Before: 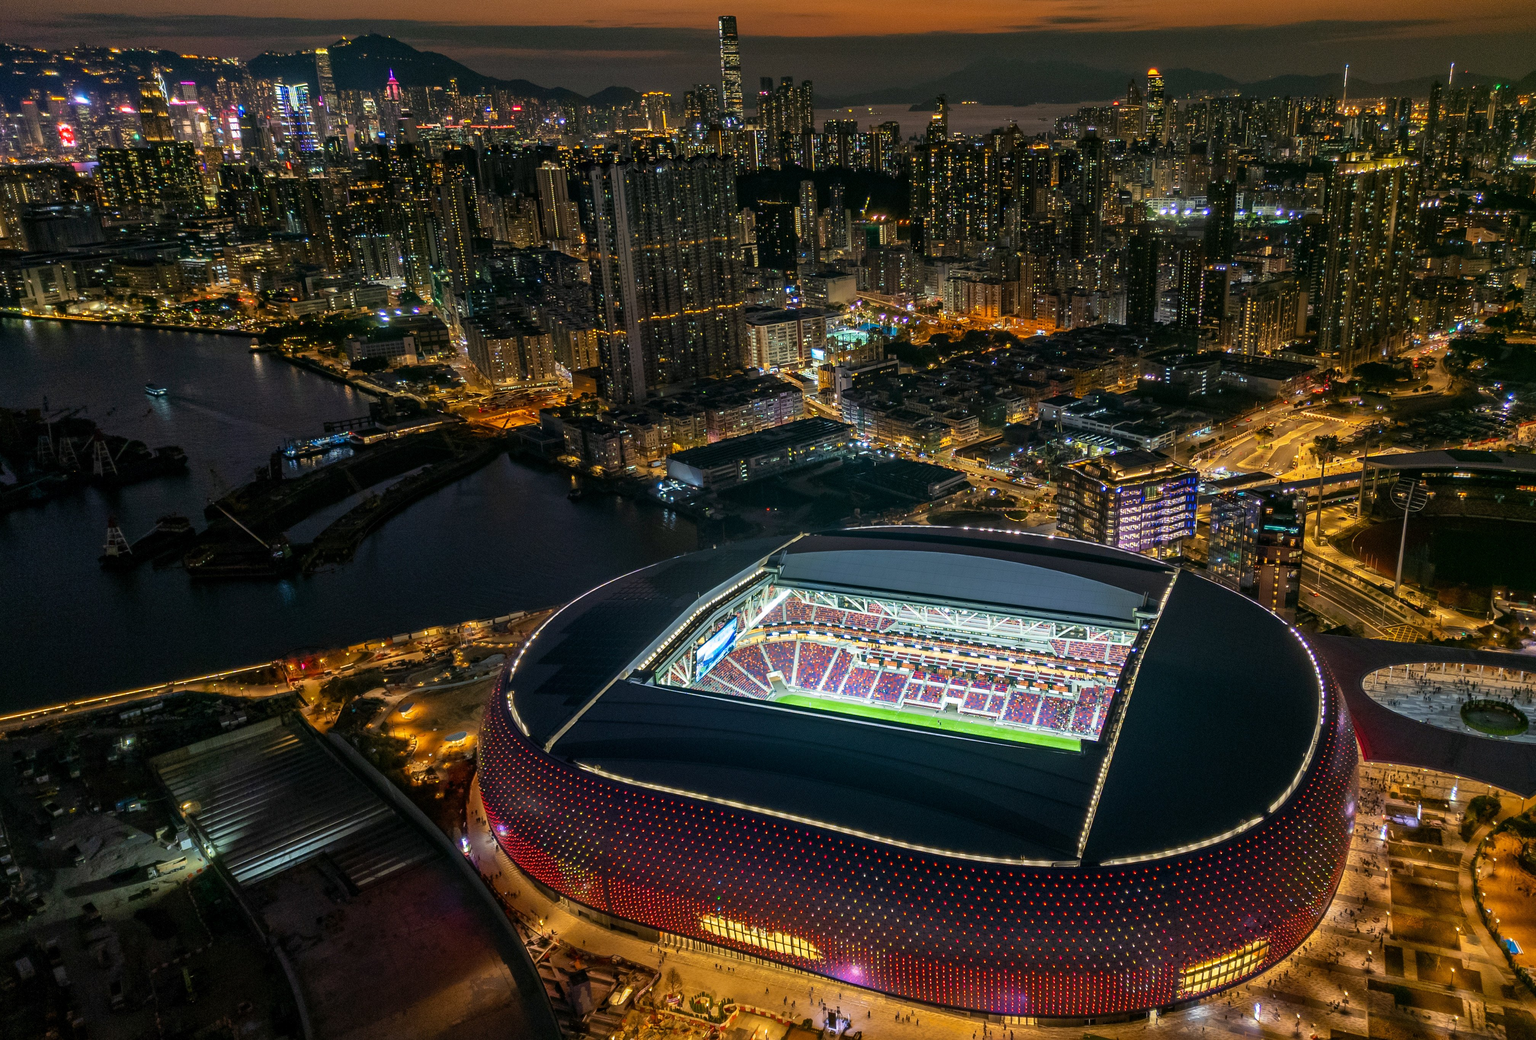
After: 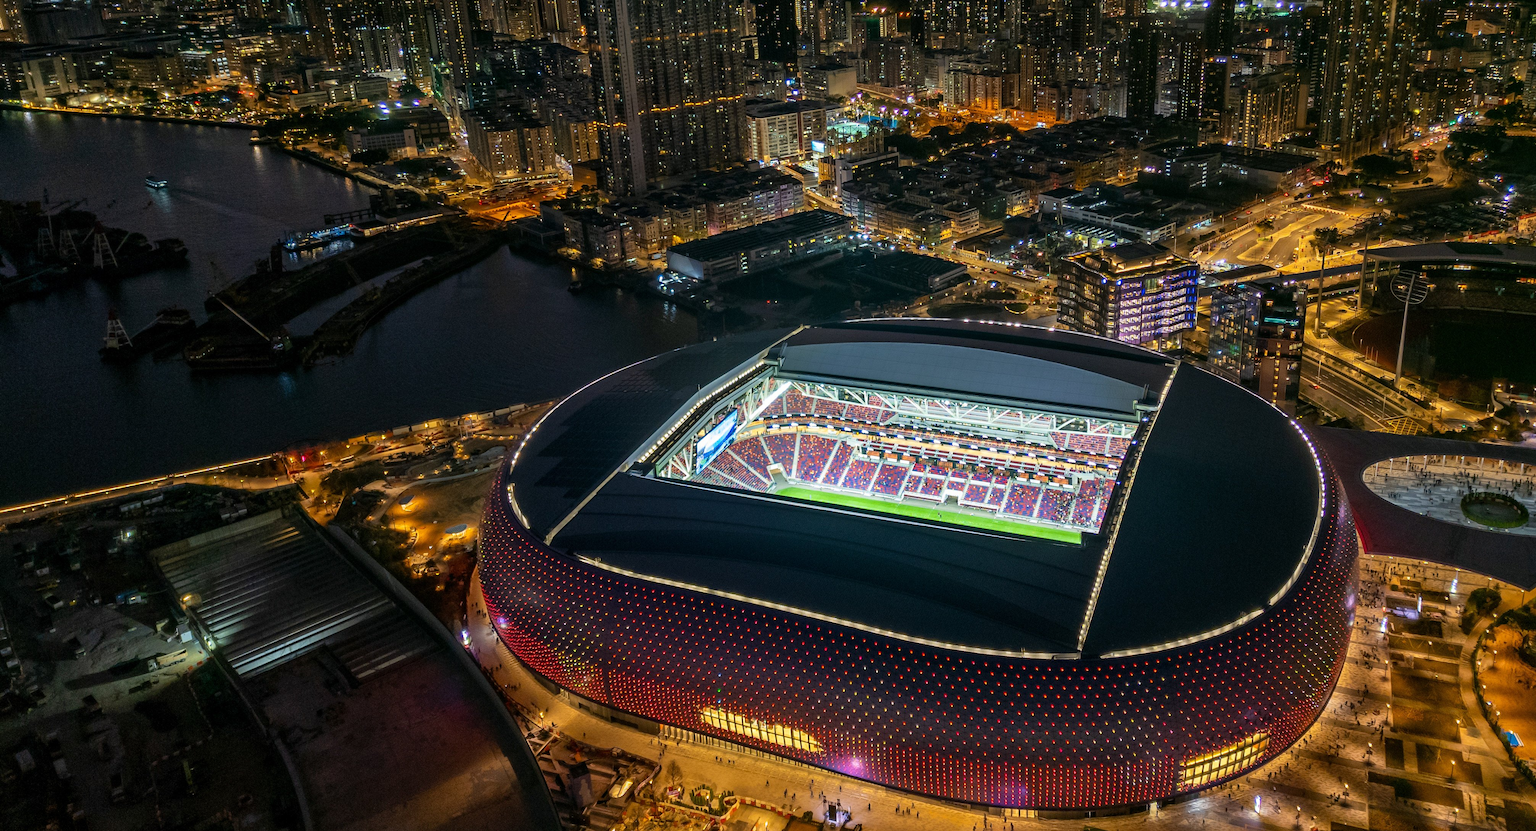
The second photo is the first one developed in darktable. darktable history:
crop and rotate: top 20.028%
